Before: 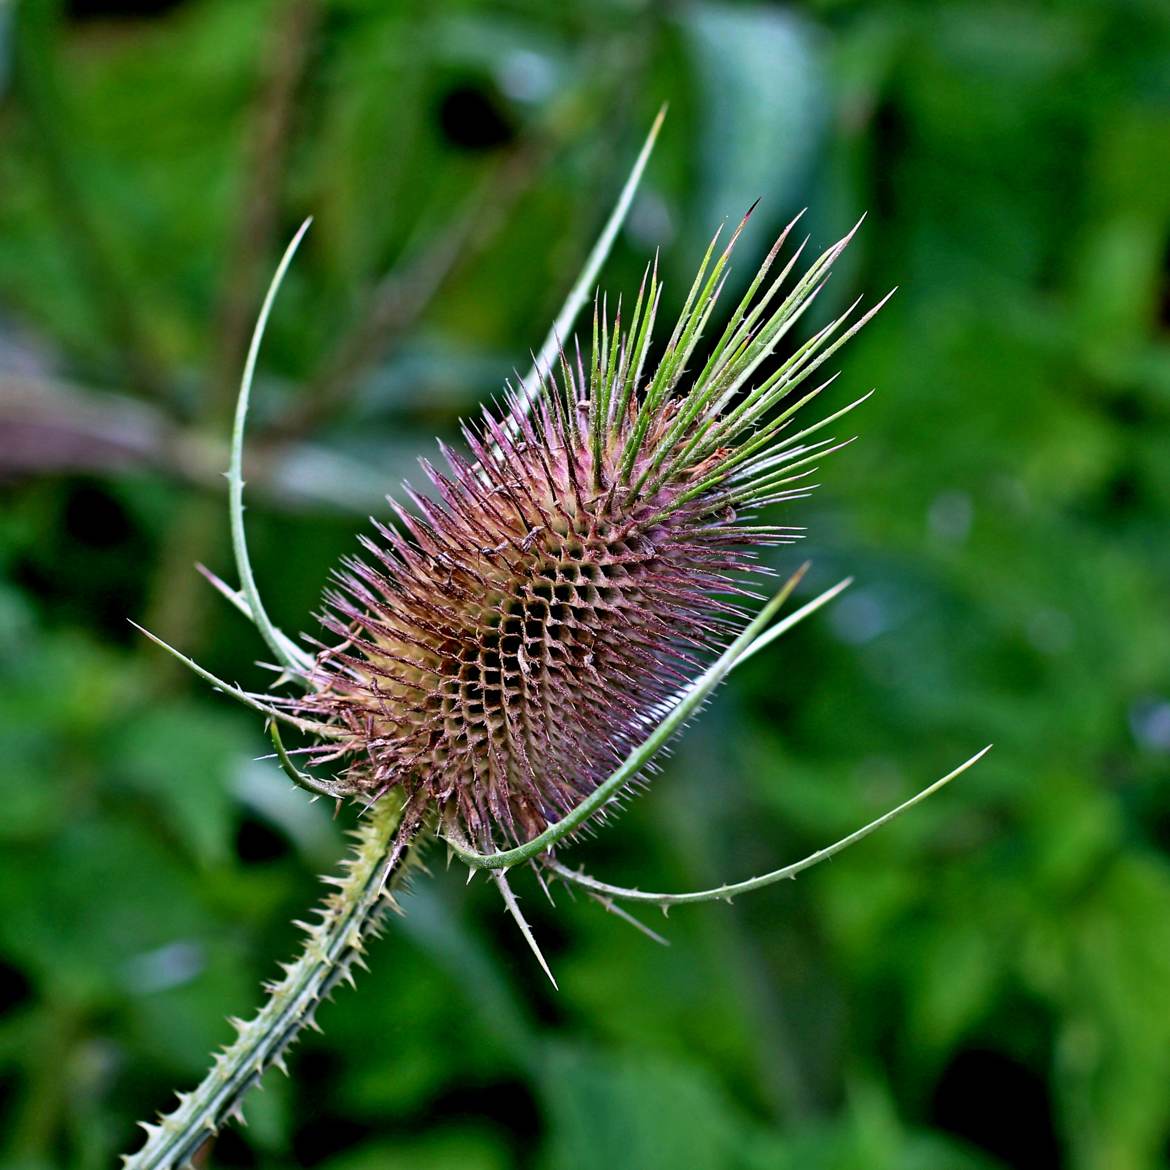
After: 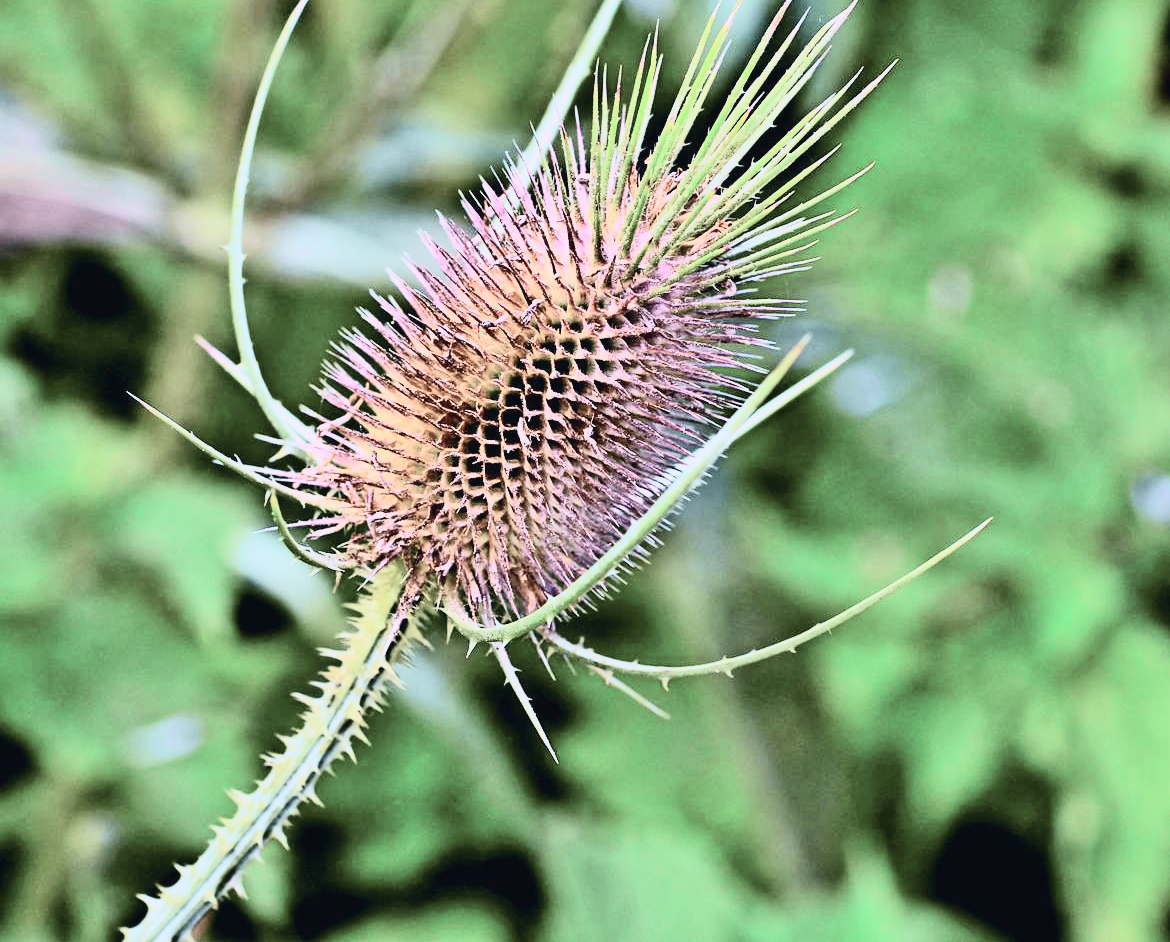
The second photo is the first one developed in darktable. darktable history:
crop and rotate: top 19.458%
tone curve: curves: ch0 [(0, 0) (0.049, 0.01) (0.154, 0.081) (0.491, 0.56) (0.739, 0.794) (0.992, 0.937)]; ch1 [(0, 0) (0.172, 0.123) (0.317, 0.272) (0.401, 0.422) (0.499, 0.497) (0.531, 0.54) (0.615, 0.603) (0.741, 0.783) (1, 1)]; ch2 [(0, 0) (0.411, 0.424) (0.462, 0.464) (0.502, 0.489) (0.544, 0.551) (0.686, 0.638) (1, 1)], color space Lab, independent channels, preserve colors none
contrast brightness saturation: contrast 0.421, brightness 0.55, saturation -0.183
exposure: black level correction -0.002, exposure 0.547 EV, compensate highlight preservation false
